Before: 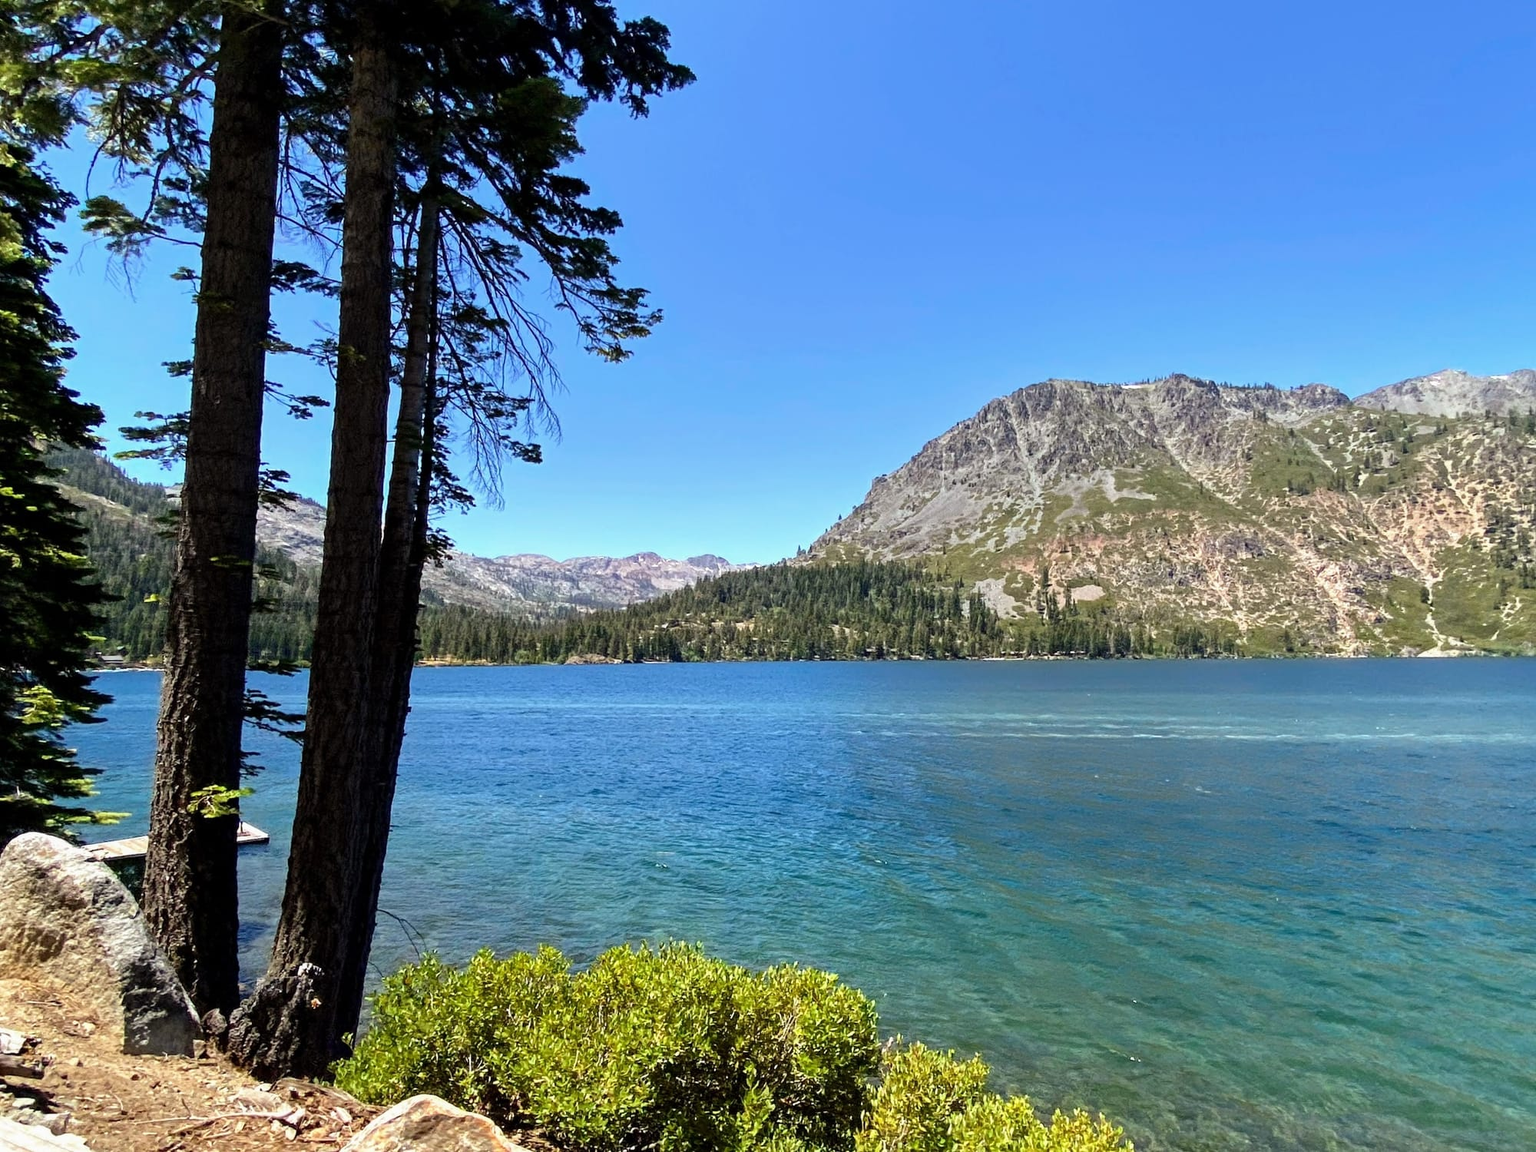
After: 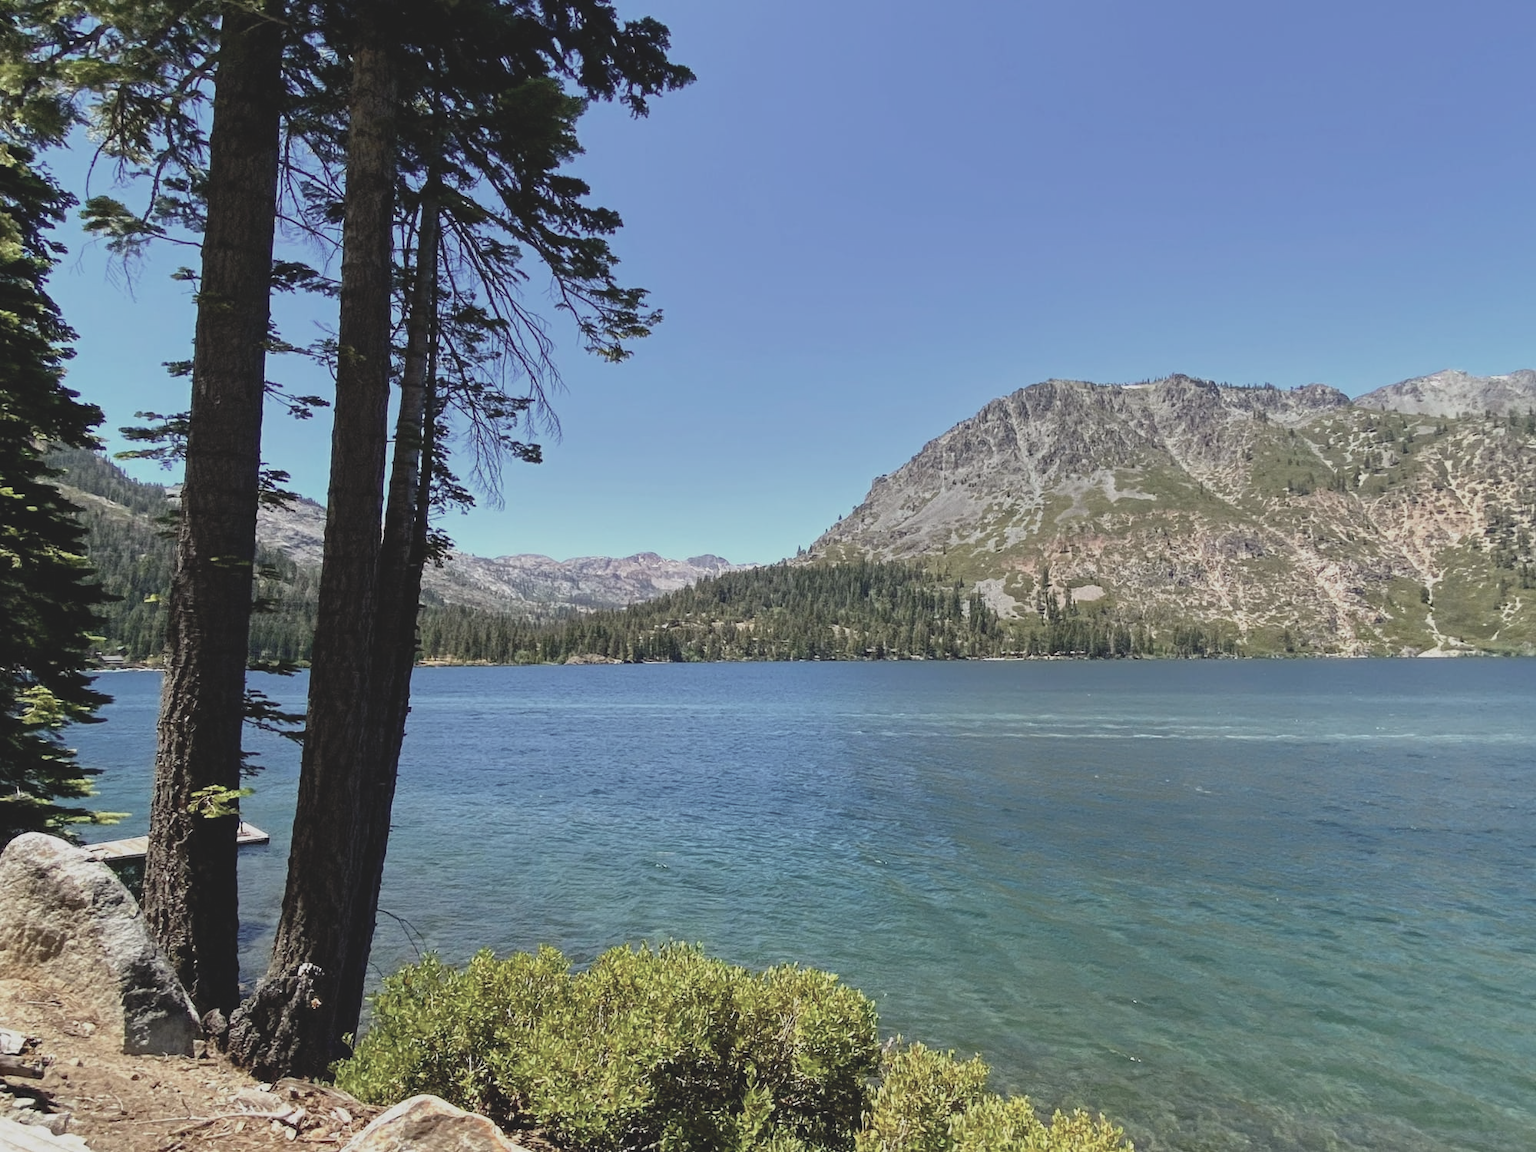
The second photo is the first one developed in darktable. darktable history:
contrast brightness saturation: contrast -0.245, saturation -0.42
